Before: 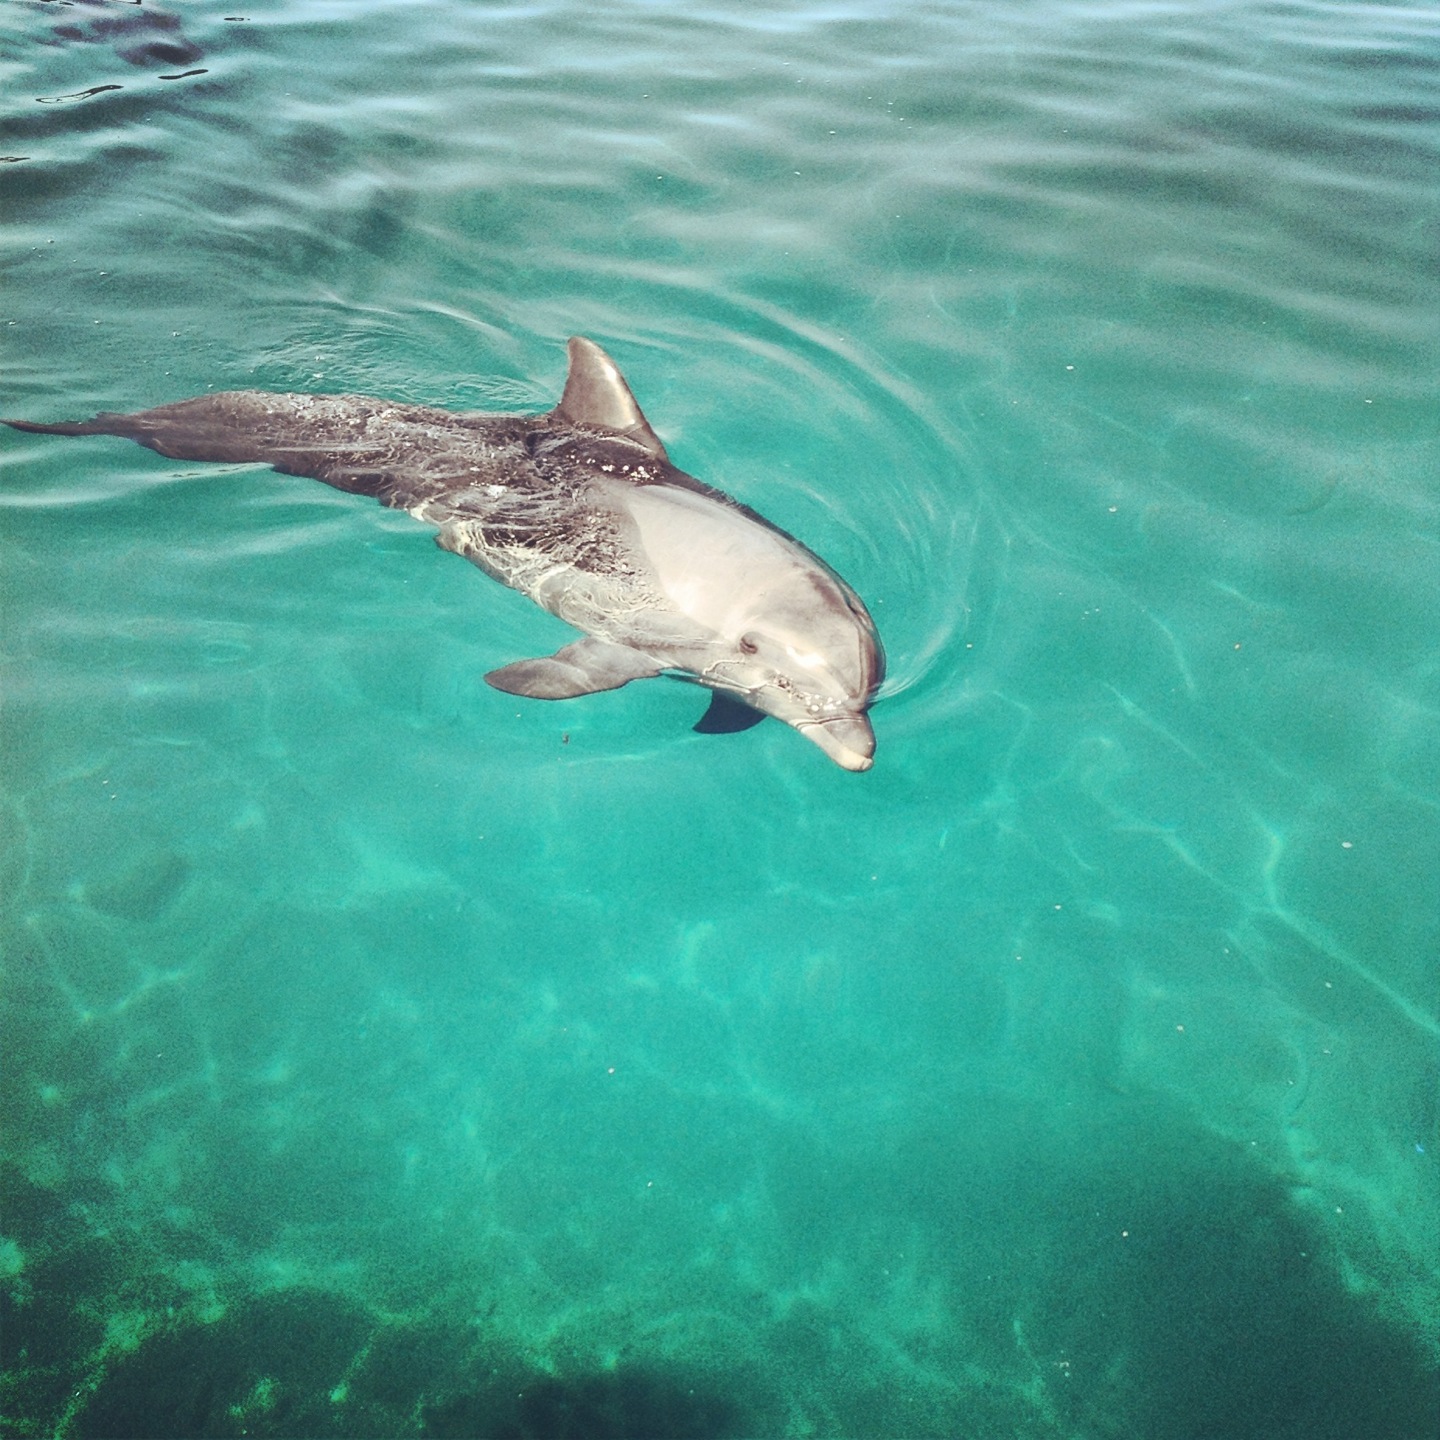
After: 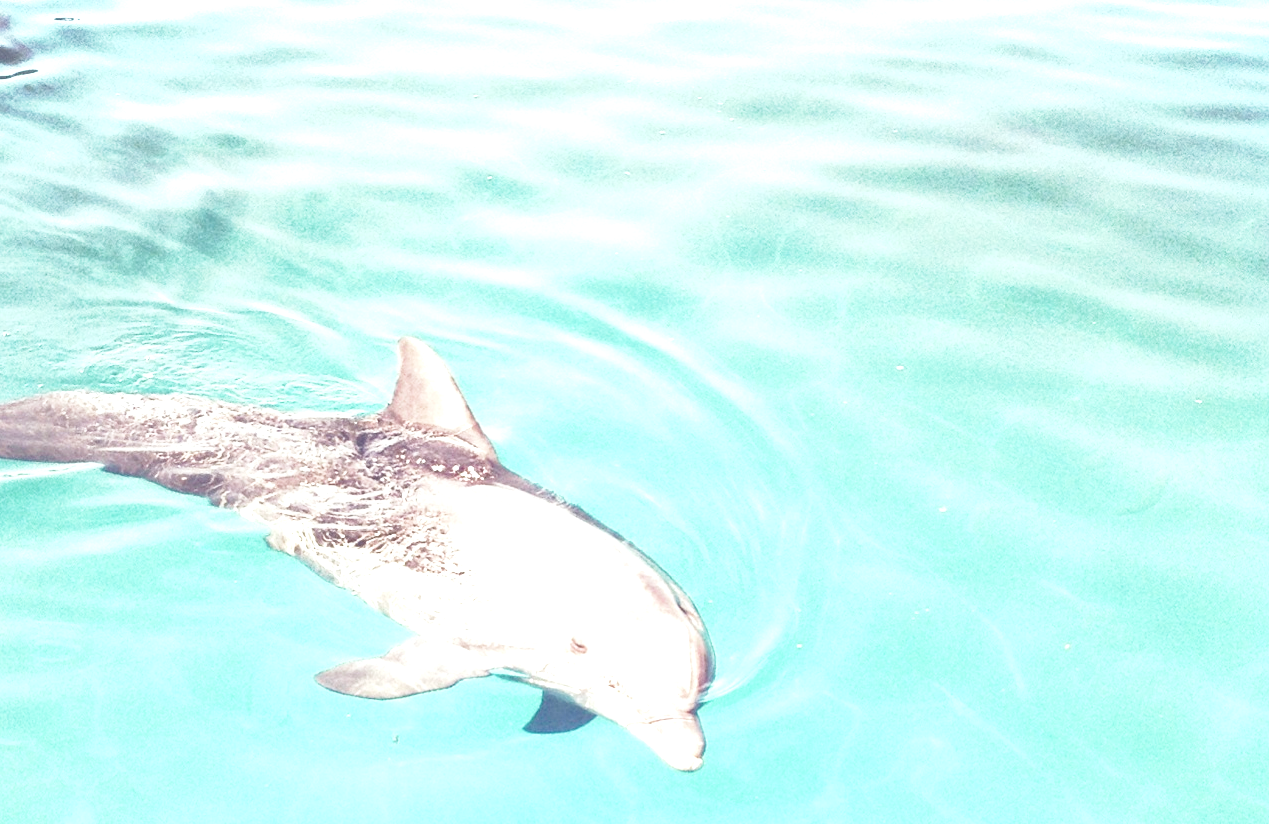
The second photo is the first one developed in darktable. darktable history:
base curve: curves: ch0 [(0, 0) (0.204, 0.334) (0.55, 0.733) (1, 1)], preserve colors none
exposure: black level correction 0, exposure 1.388 EV, compensate exposure bias true, compensate highlight preservation false
crop and rotate: left 11.812%, bottom 42.776%
